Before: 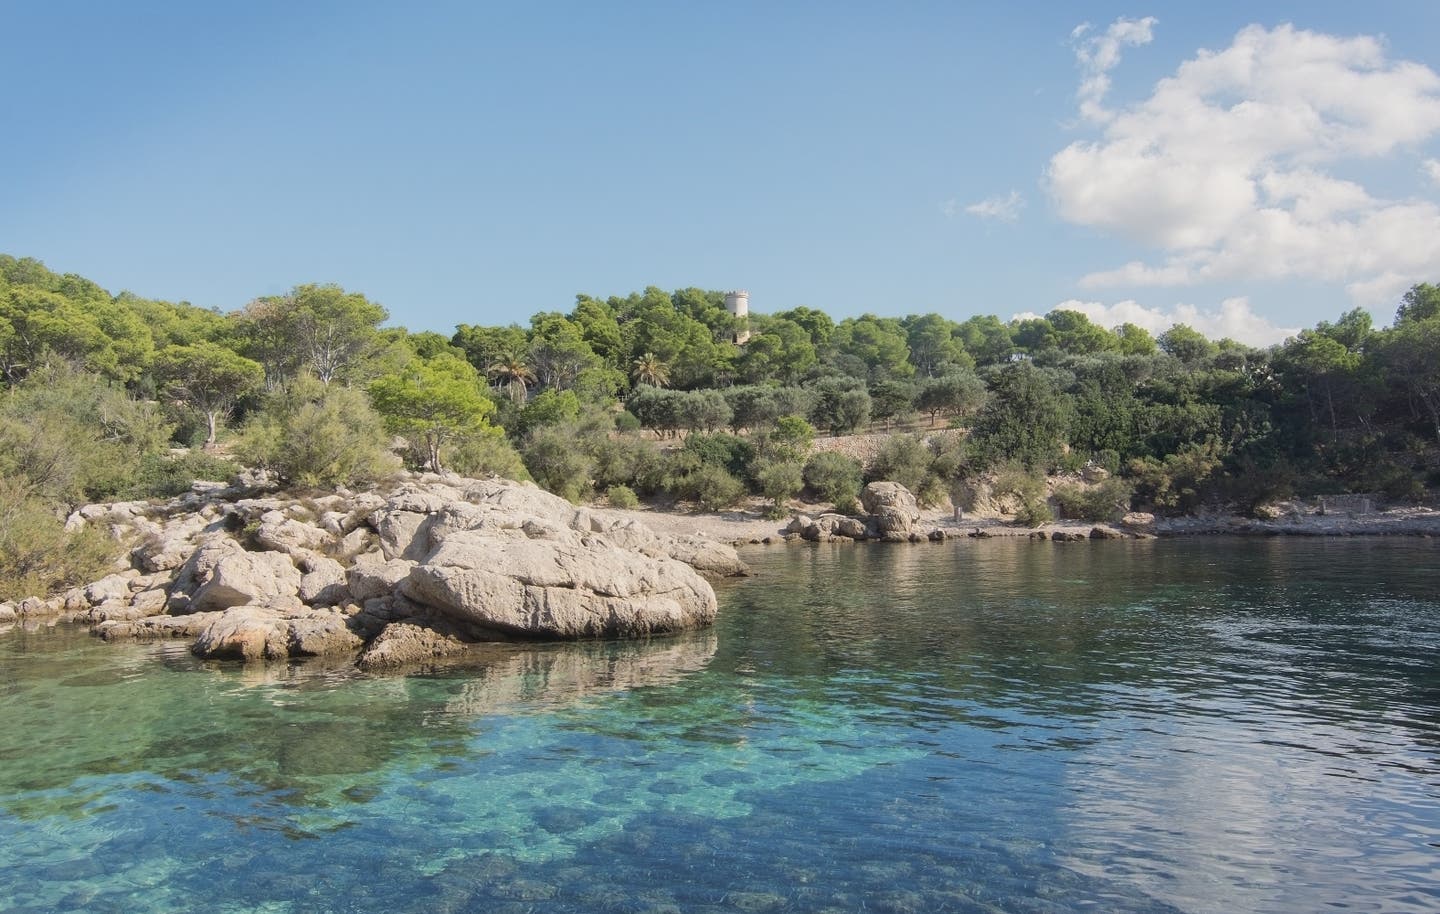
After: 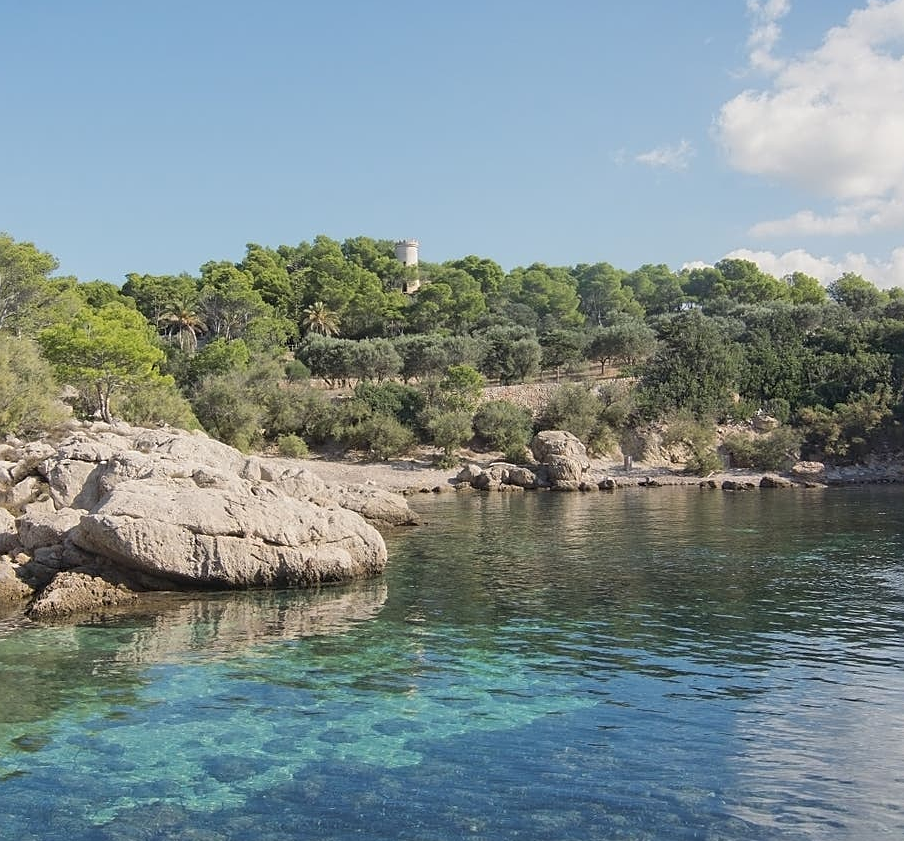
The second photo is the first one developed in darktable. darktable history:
sharpen: amount 0.483
base curve: curves: ch0 [(0, 0) (0.989, 0.992)], preserve colors none
crop and rotate: left 22.931%, top 5.645%, right 14.243%, bottom 2.248%
